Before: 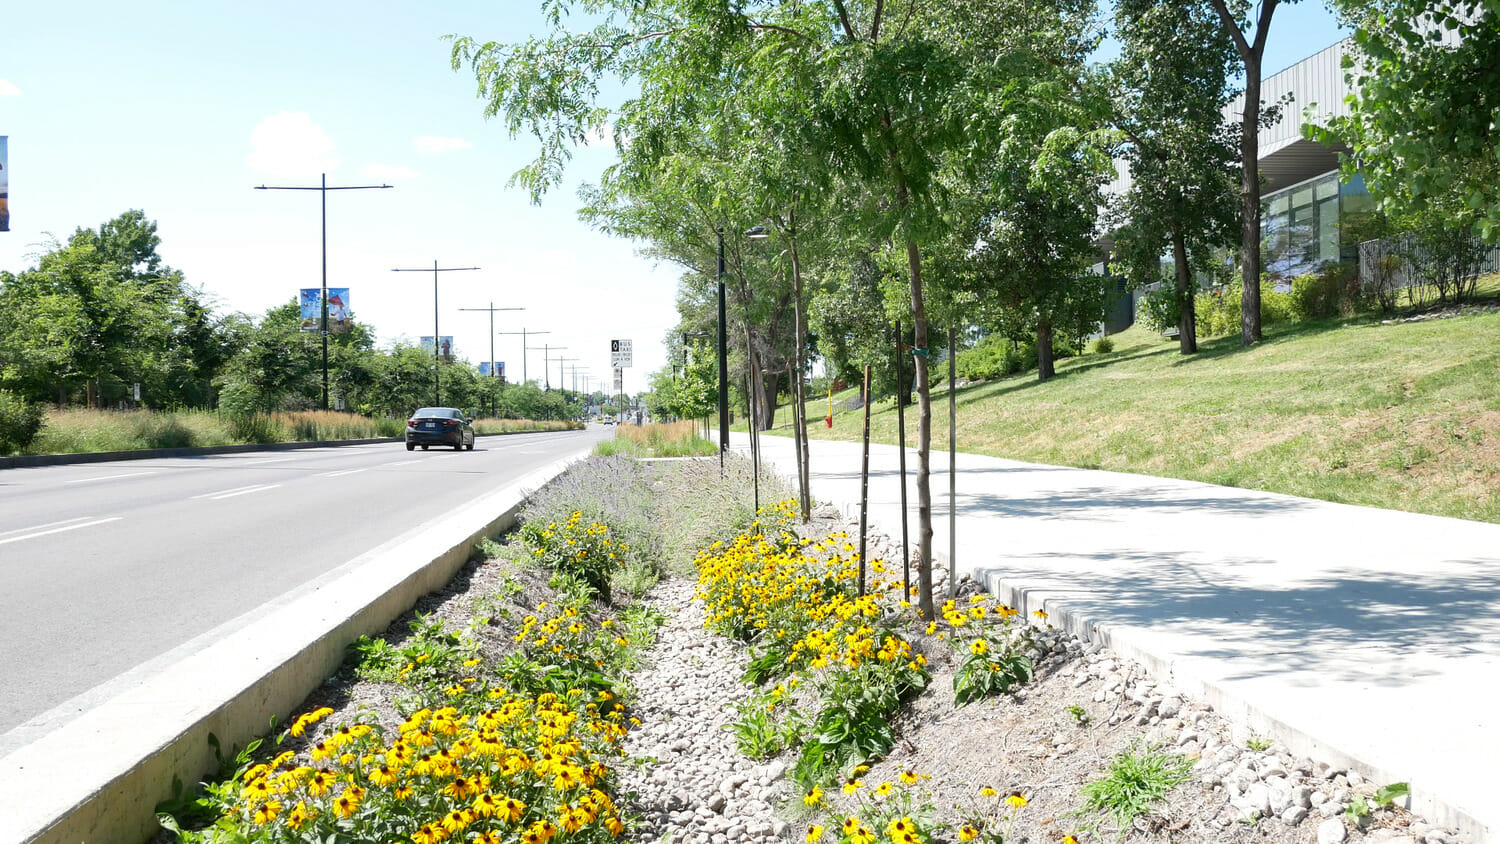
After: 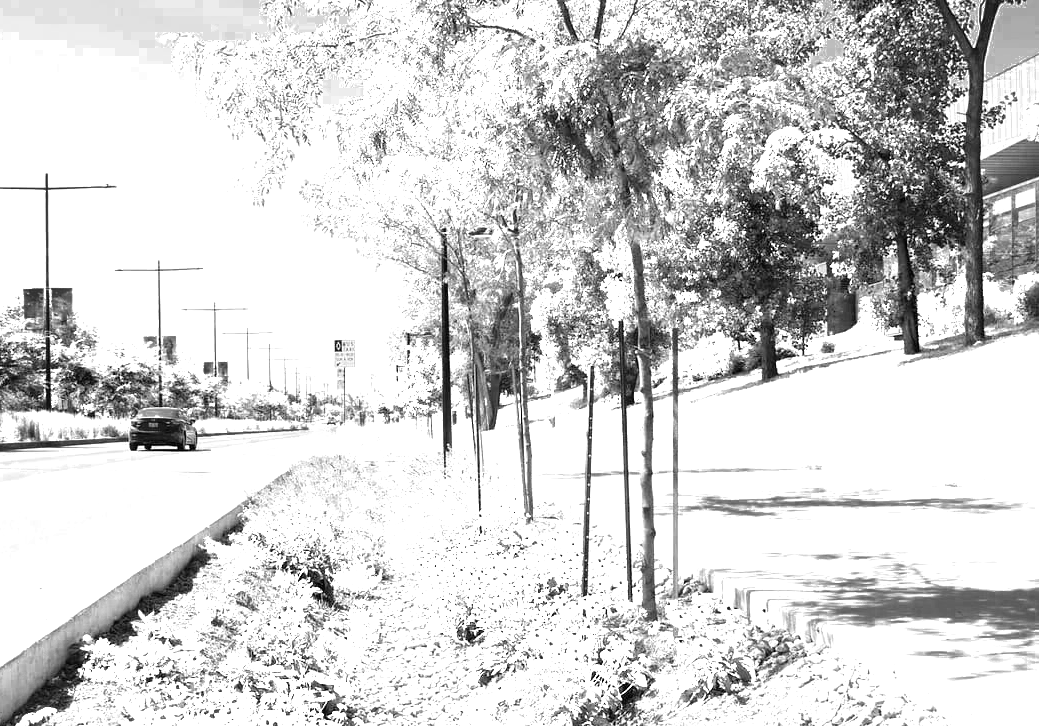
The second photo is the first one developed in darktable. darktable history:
crop: left 18.479%, right 12.2%, bottom 13.971%
exposure: exposure 0.6 EV, compensate highlight preservation false
white balance: emerald 1
color zones: curves: ch0 [(0, 0.554) (0.146, 0.662) (0.293, 0.86) (0.503, 0.774) (0.637, 0.106) (0.74, 0.072) (0.866, 0.488) (0.998, 0.569)]; ch1 [(0, 0) (0.143, 0) (0.286, 0) (0.429, 0) (0.571, 0) (0.714, 0) (0.857, 0)]
